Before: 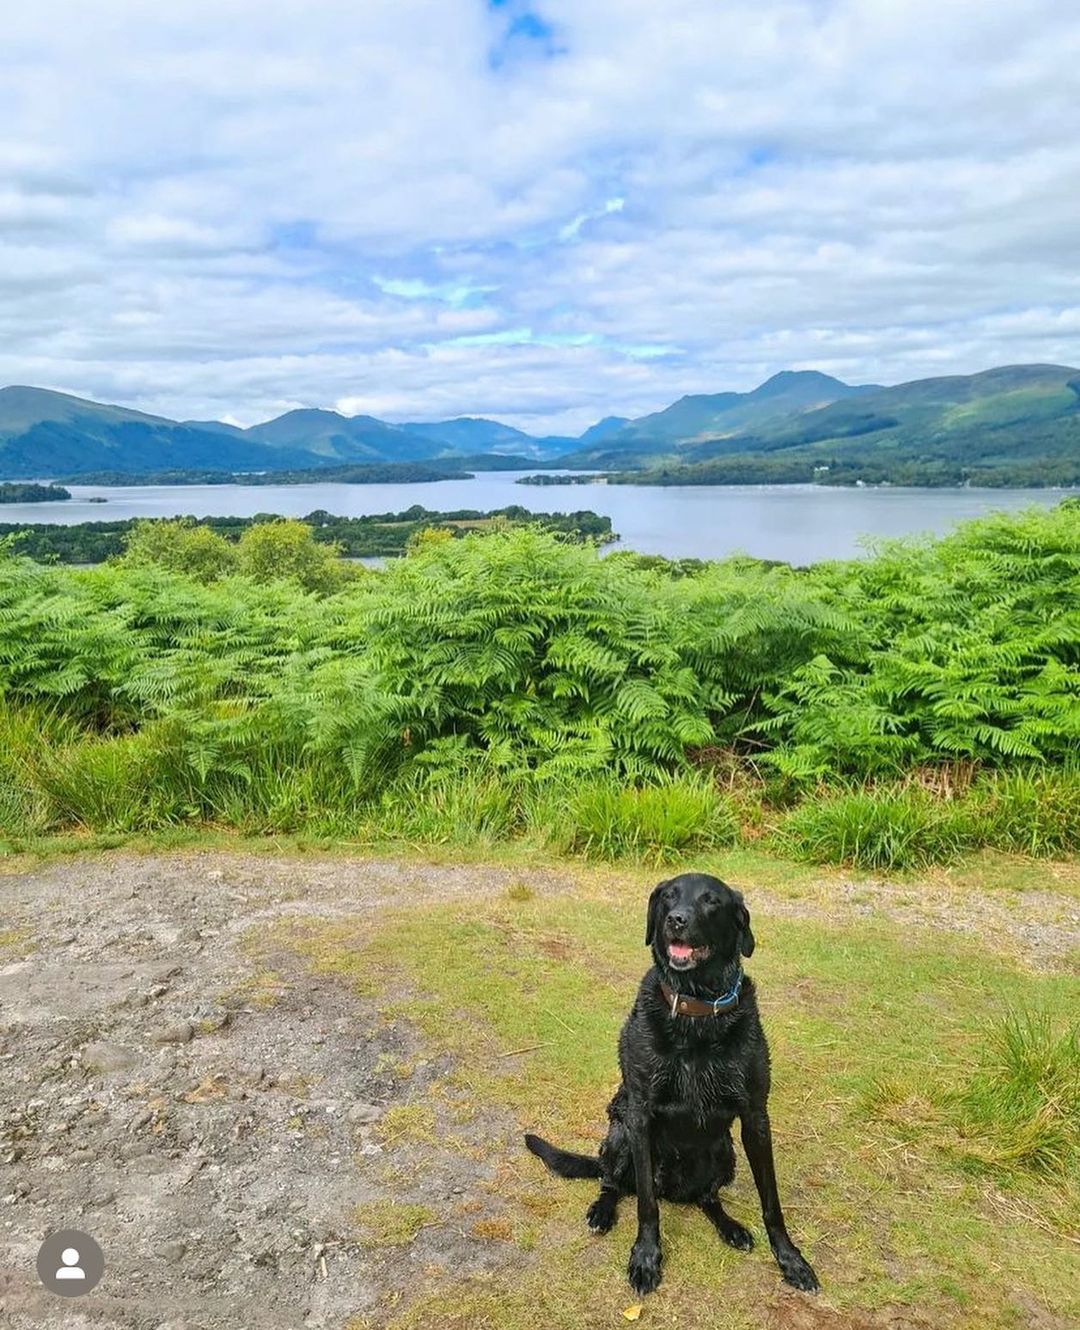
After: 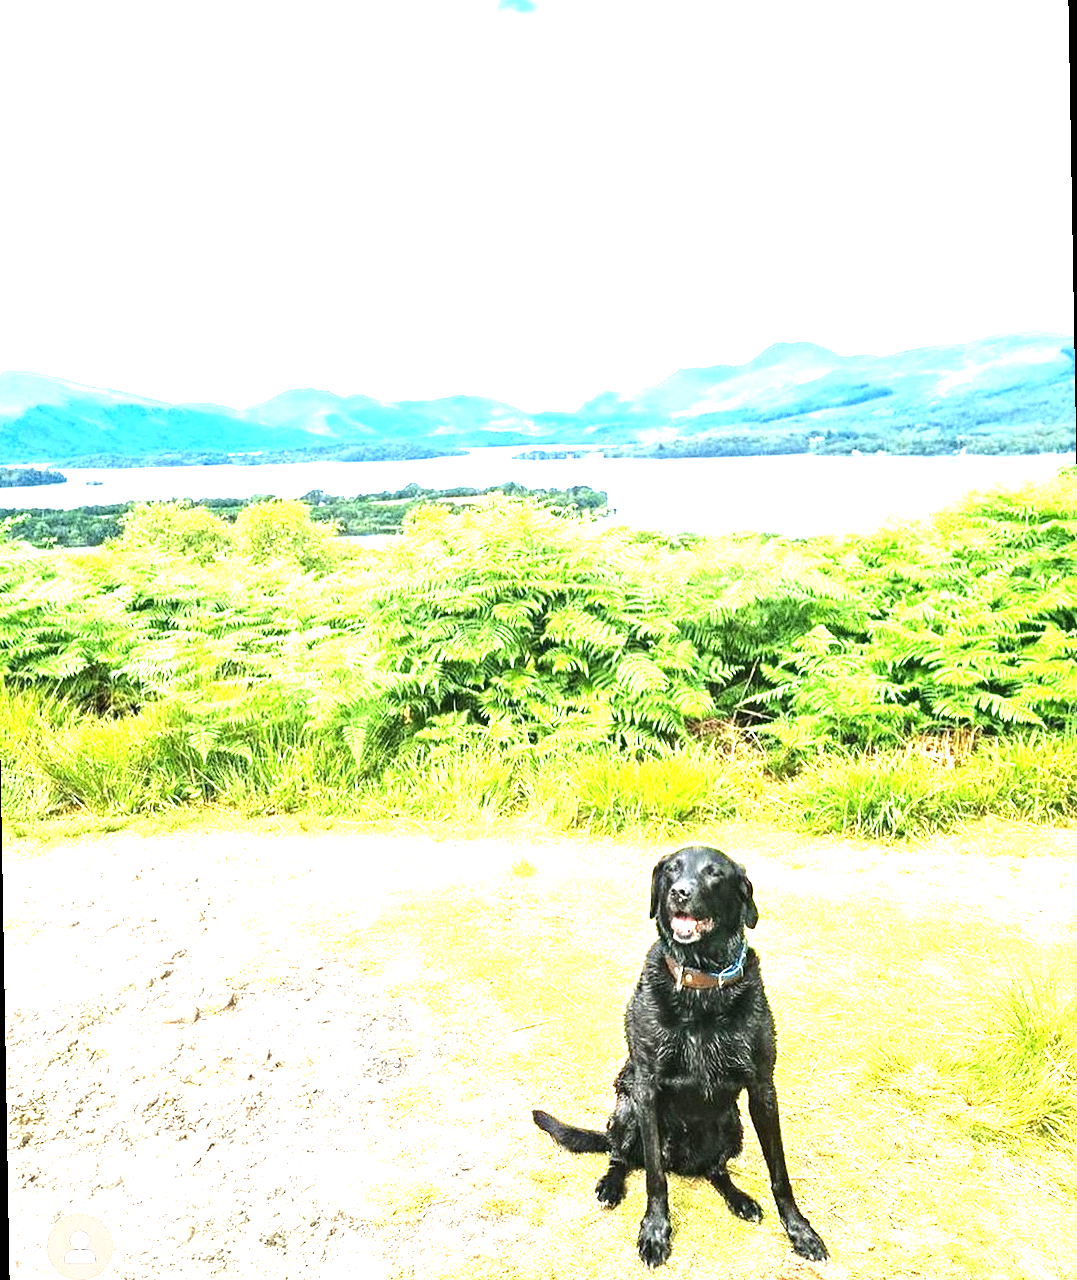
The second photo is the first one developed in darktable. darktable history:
tone equalizer: -8 EV -0.75 EV, -7 EV -0.7 EV, -6 EV -0.6 EV, -5 EV -0.4 EV, -3 EV 0.4 EV, -2 EV 0.6 EV, -1 EV 0.7 EV, +0 EV 0.75 EV, edges refinement/feathering 500, mask exposure compensation -1.57 EV, preserve details no
exposure: black level correction 0, exposure 1.741 EV, compensate exposure bias true, compensate highlight preservation false
rotate and perspective: rotation -1°, crop left 0.011, crop right 0.989, crop top 0.025, crop bottom 0.975
grain: on, module defaults
